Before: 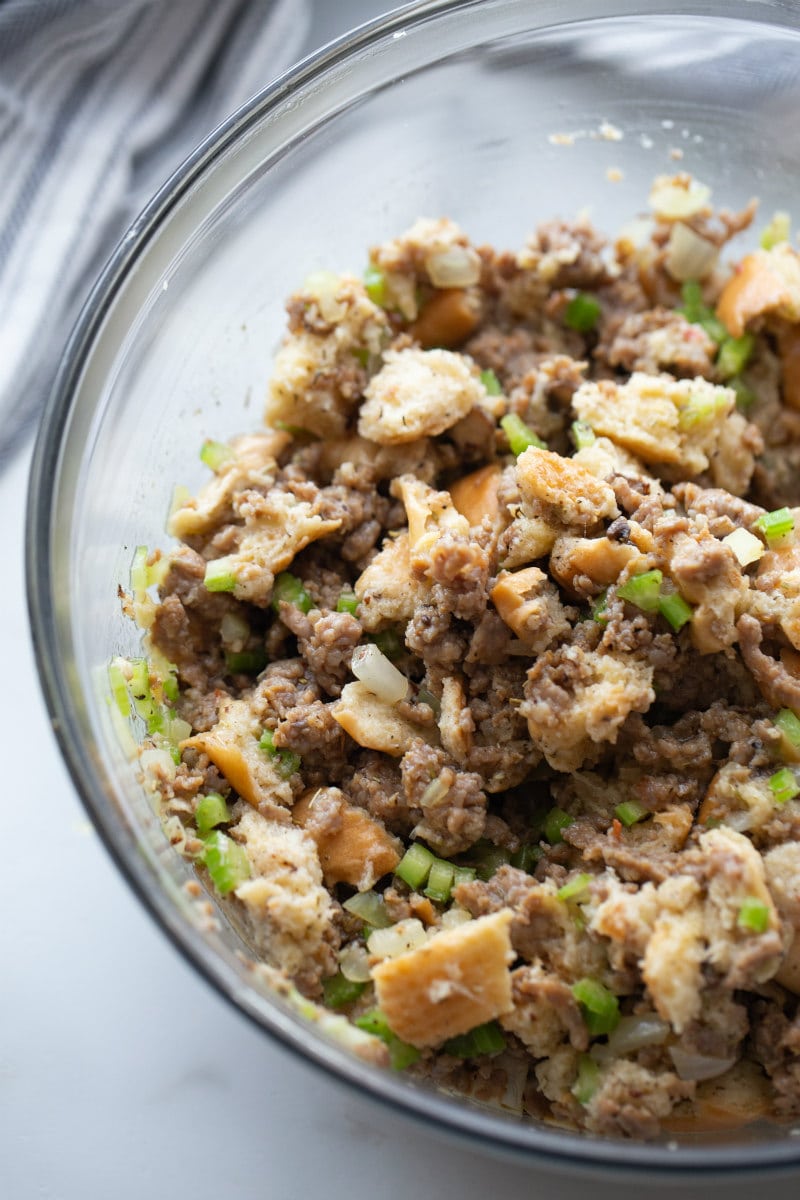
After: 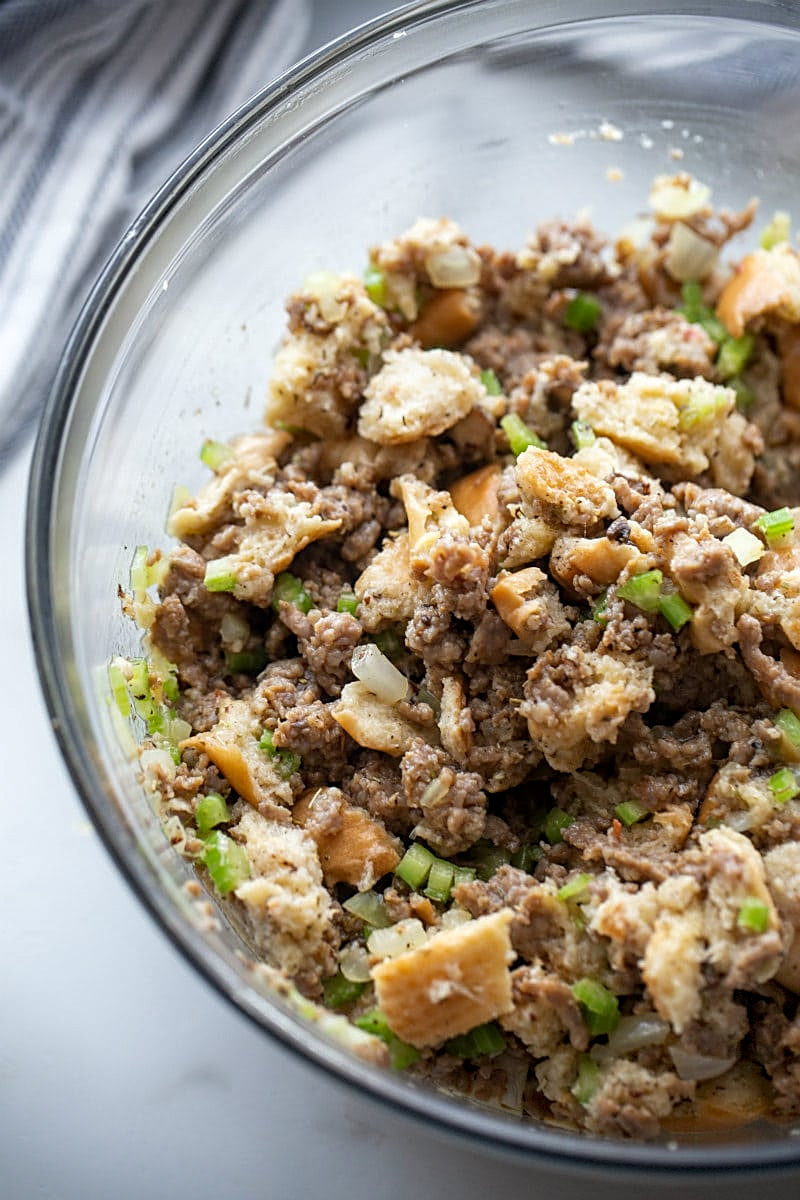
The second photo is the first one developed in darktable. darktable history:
vignetting: fall-off start 97.14%, saturation 0.383, width/height ratio 1.184, dithering 8-bit output
local contrast: on, module defaults
sharpen: amount 0.497
